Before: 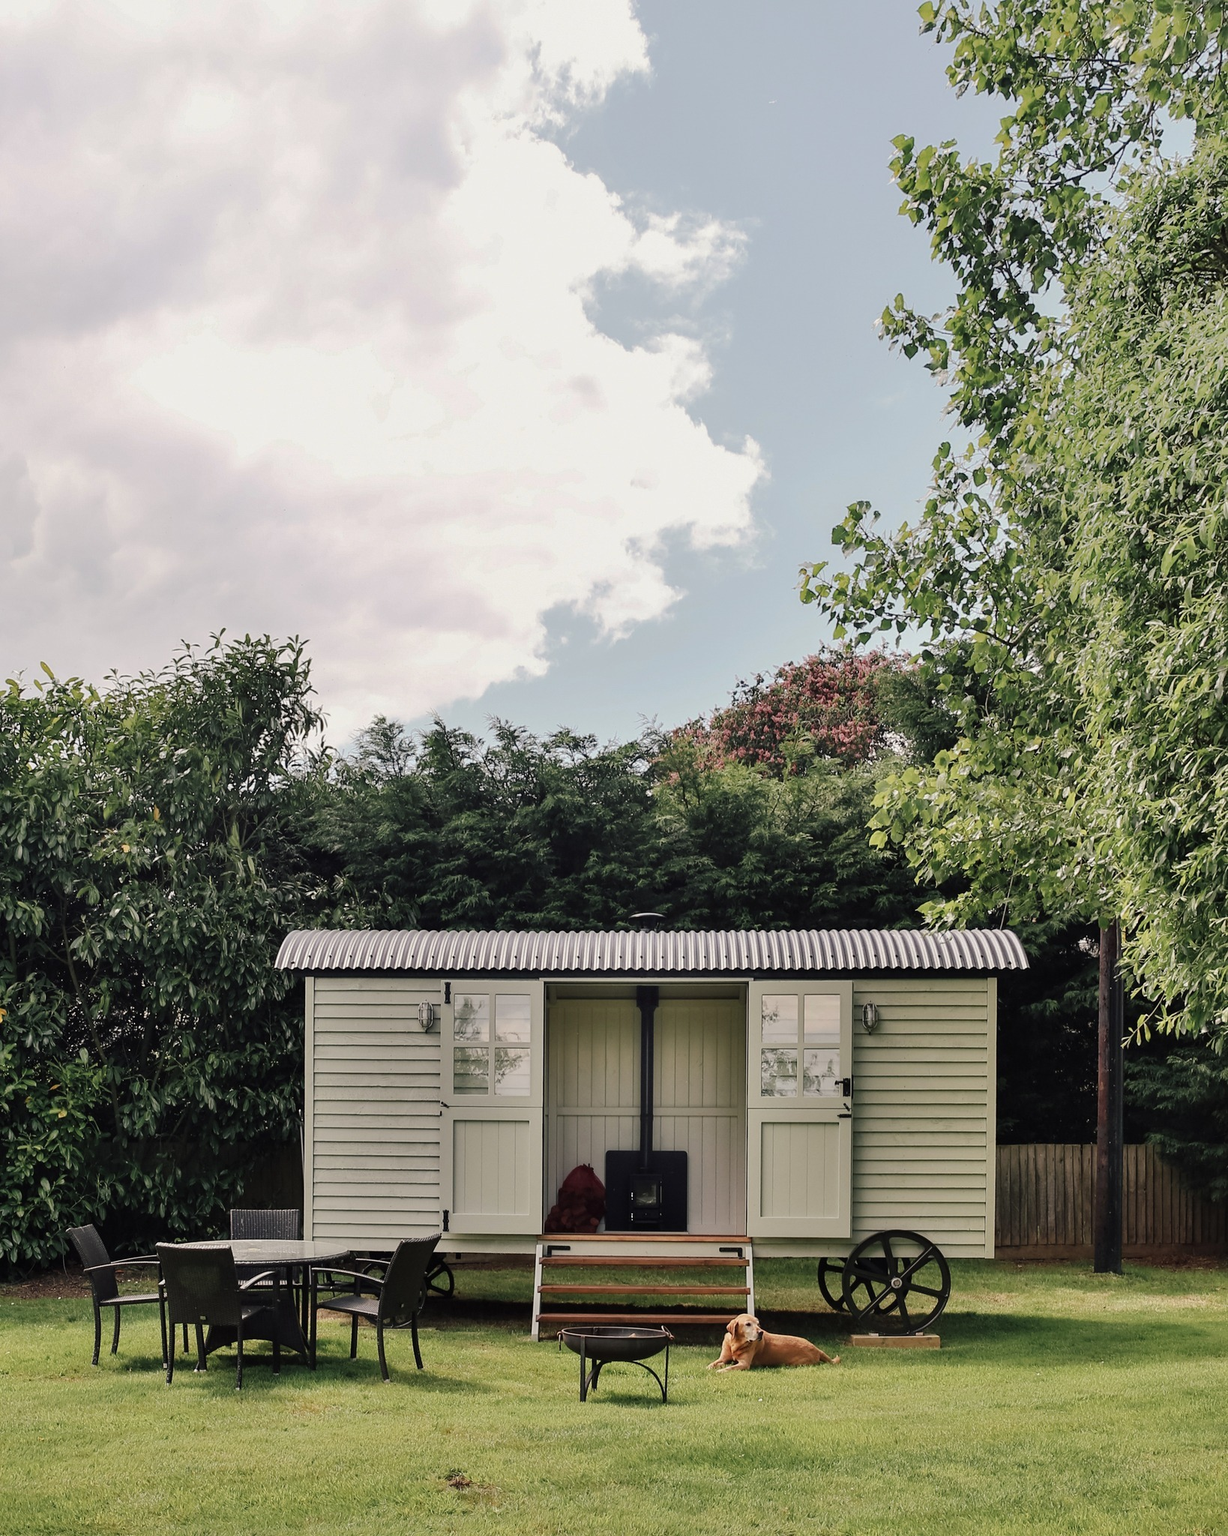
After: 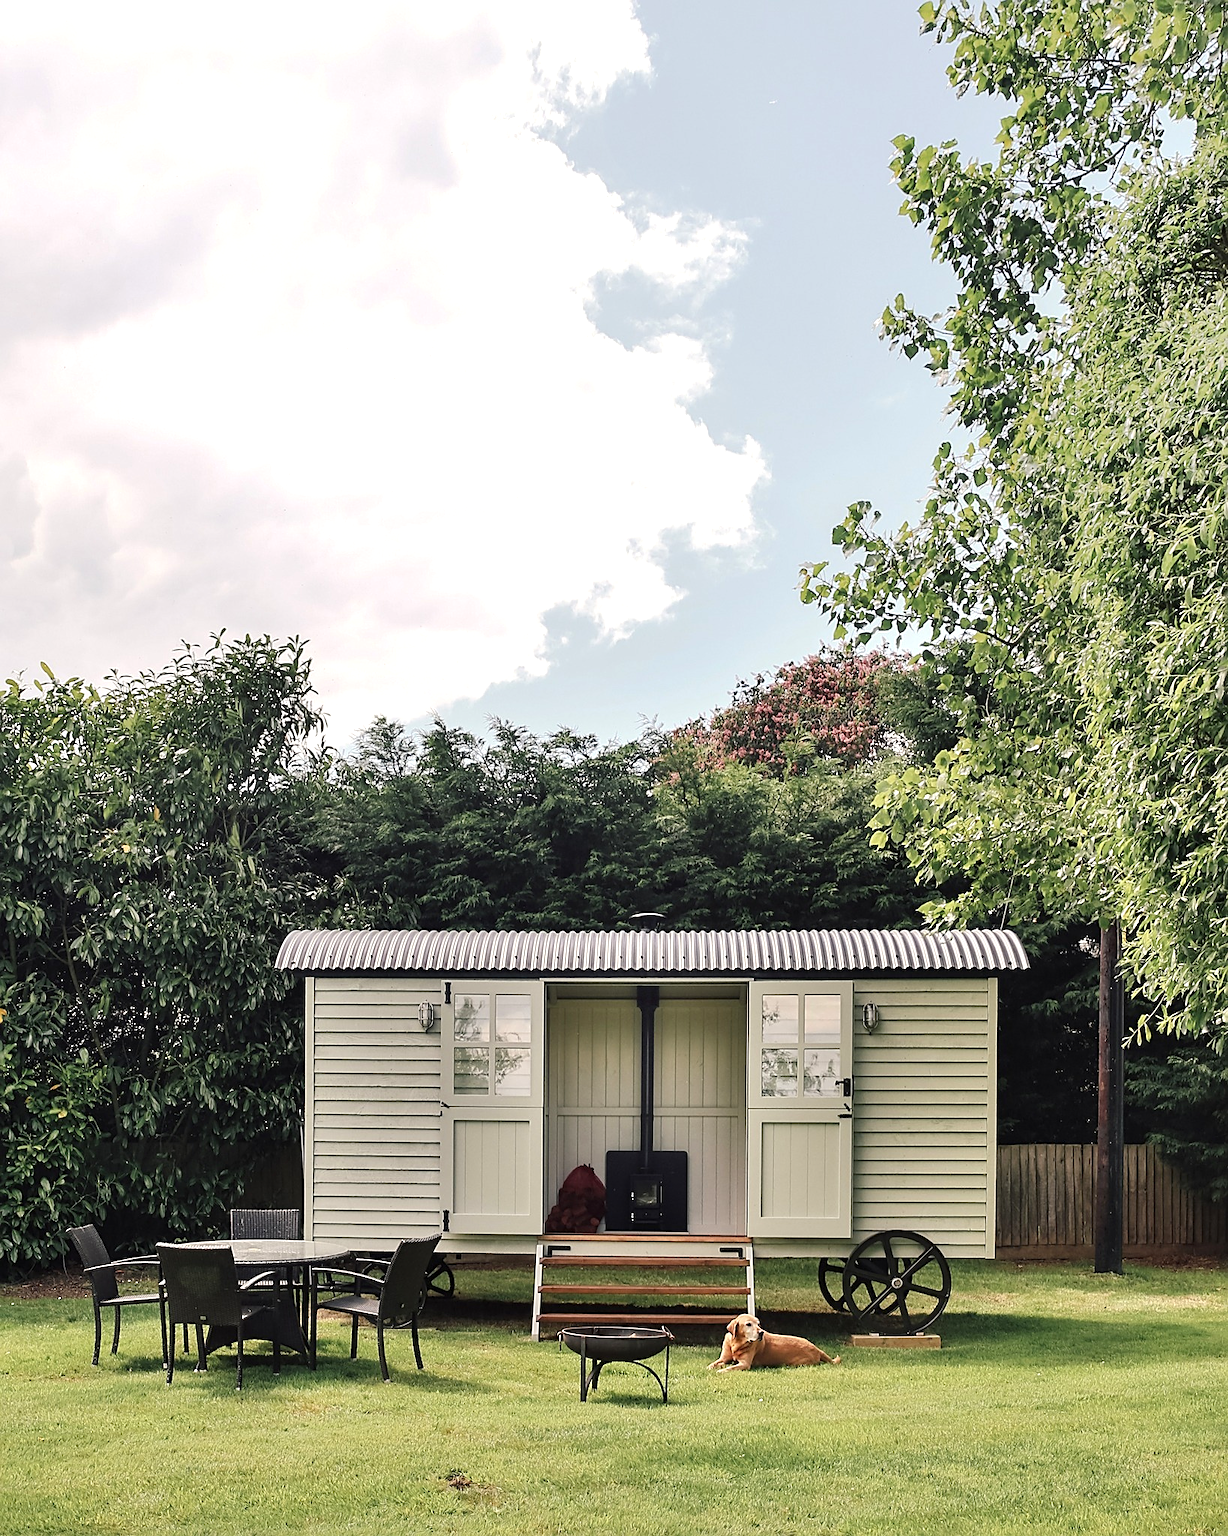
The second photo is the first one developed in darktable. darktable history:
exposure: black level correction 0, exposure 0.499 EV, compensate highlight preservation false
sharpen: on, module defaults
